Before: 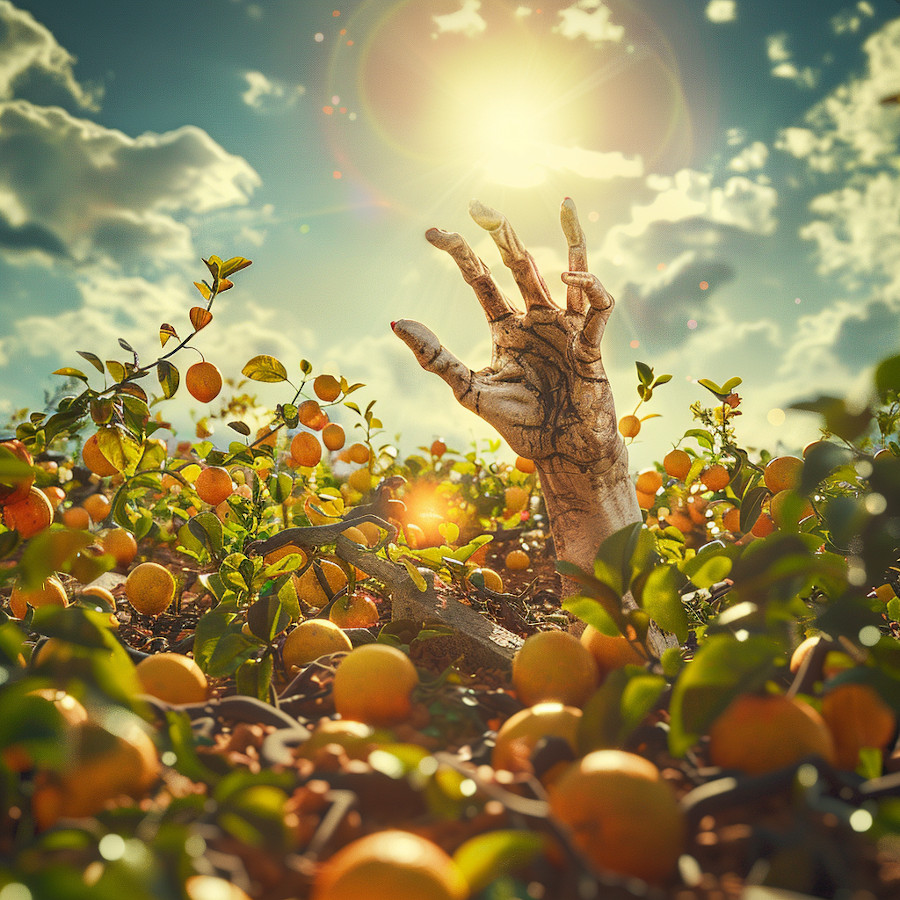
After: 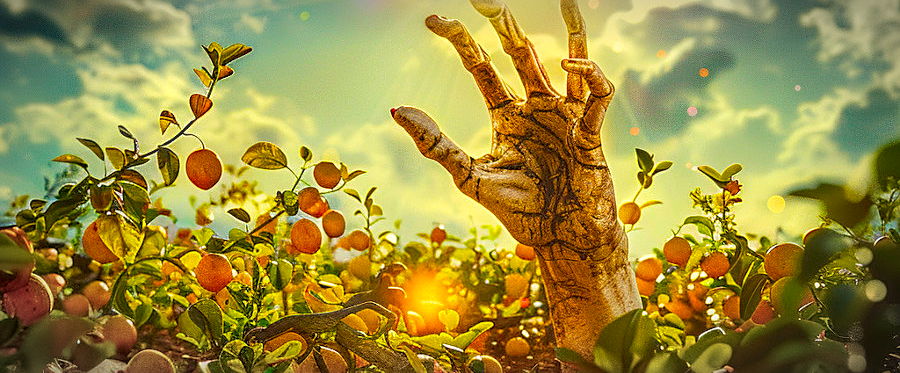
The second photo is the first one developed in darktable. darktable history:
sharpen: on, module defaults
crop and rotate: top 23.689%, bottom 34.804%
color balance rgb: global offset › luminance -0.484%, linear chroma grading › global chroma 25.659%, perceptual saturation grading › global saturation 31.248%
vignetting: automatic ratio true
local contrast: on, module defaults
exposure: compensate exposure bias true, compensate highlight preservation false
color correction: highlights a* 0.738, highlights b* 2.74, saturation 1.09
haze removal: compatibility mode true
